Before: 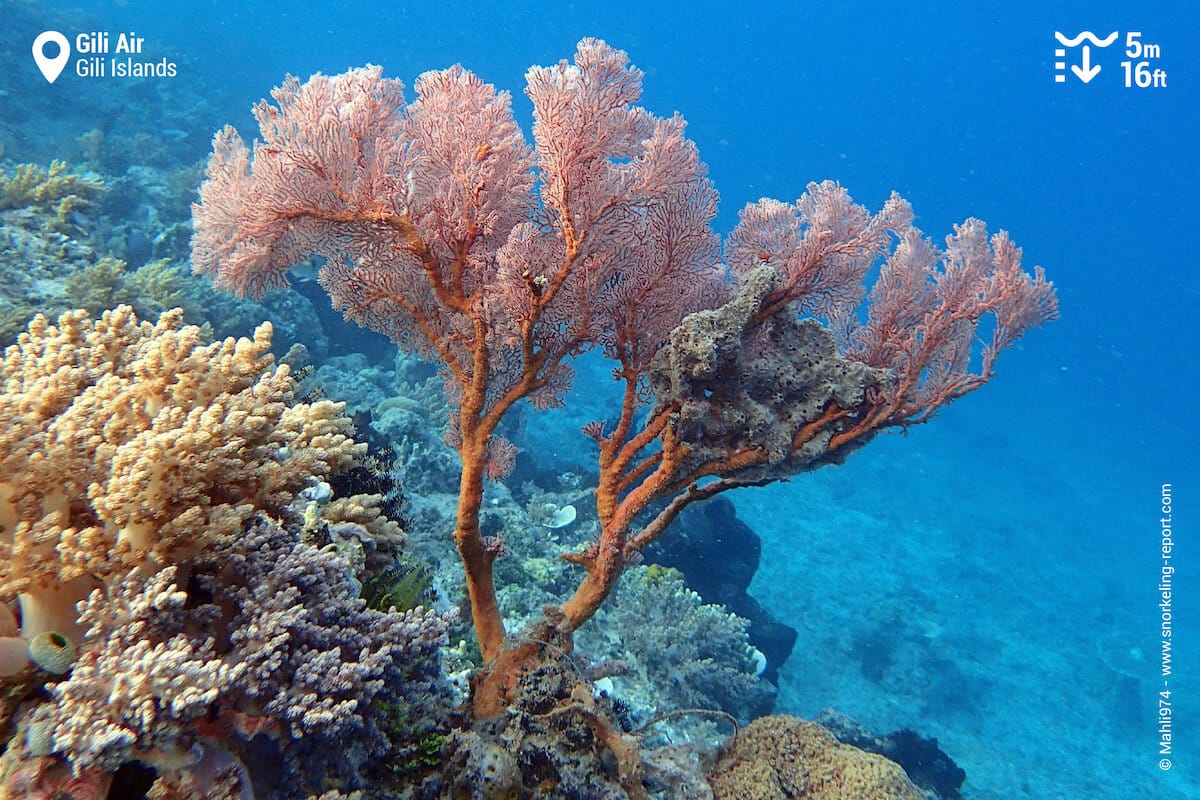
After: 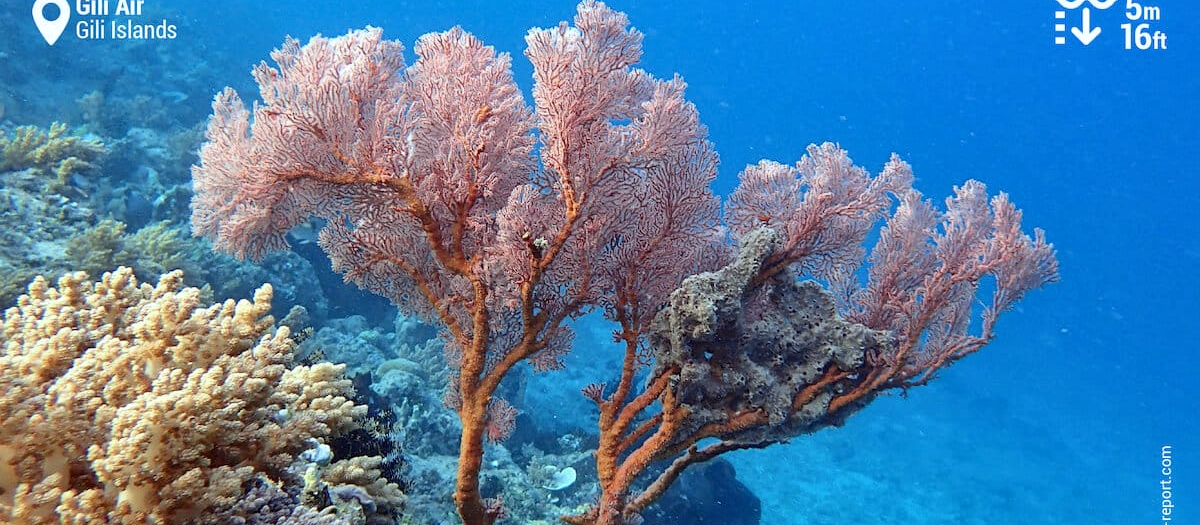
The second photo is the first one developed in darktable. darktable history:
local contrast: mode bilateral grid, contrast 20, coarseness 50, detail 120%, midtone range 0.2
white balance: red 0.967, blue 1.049
crop and rotate: top 4.848%, bottom 29.503%
